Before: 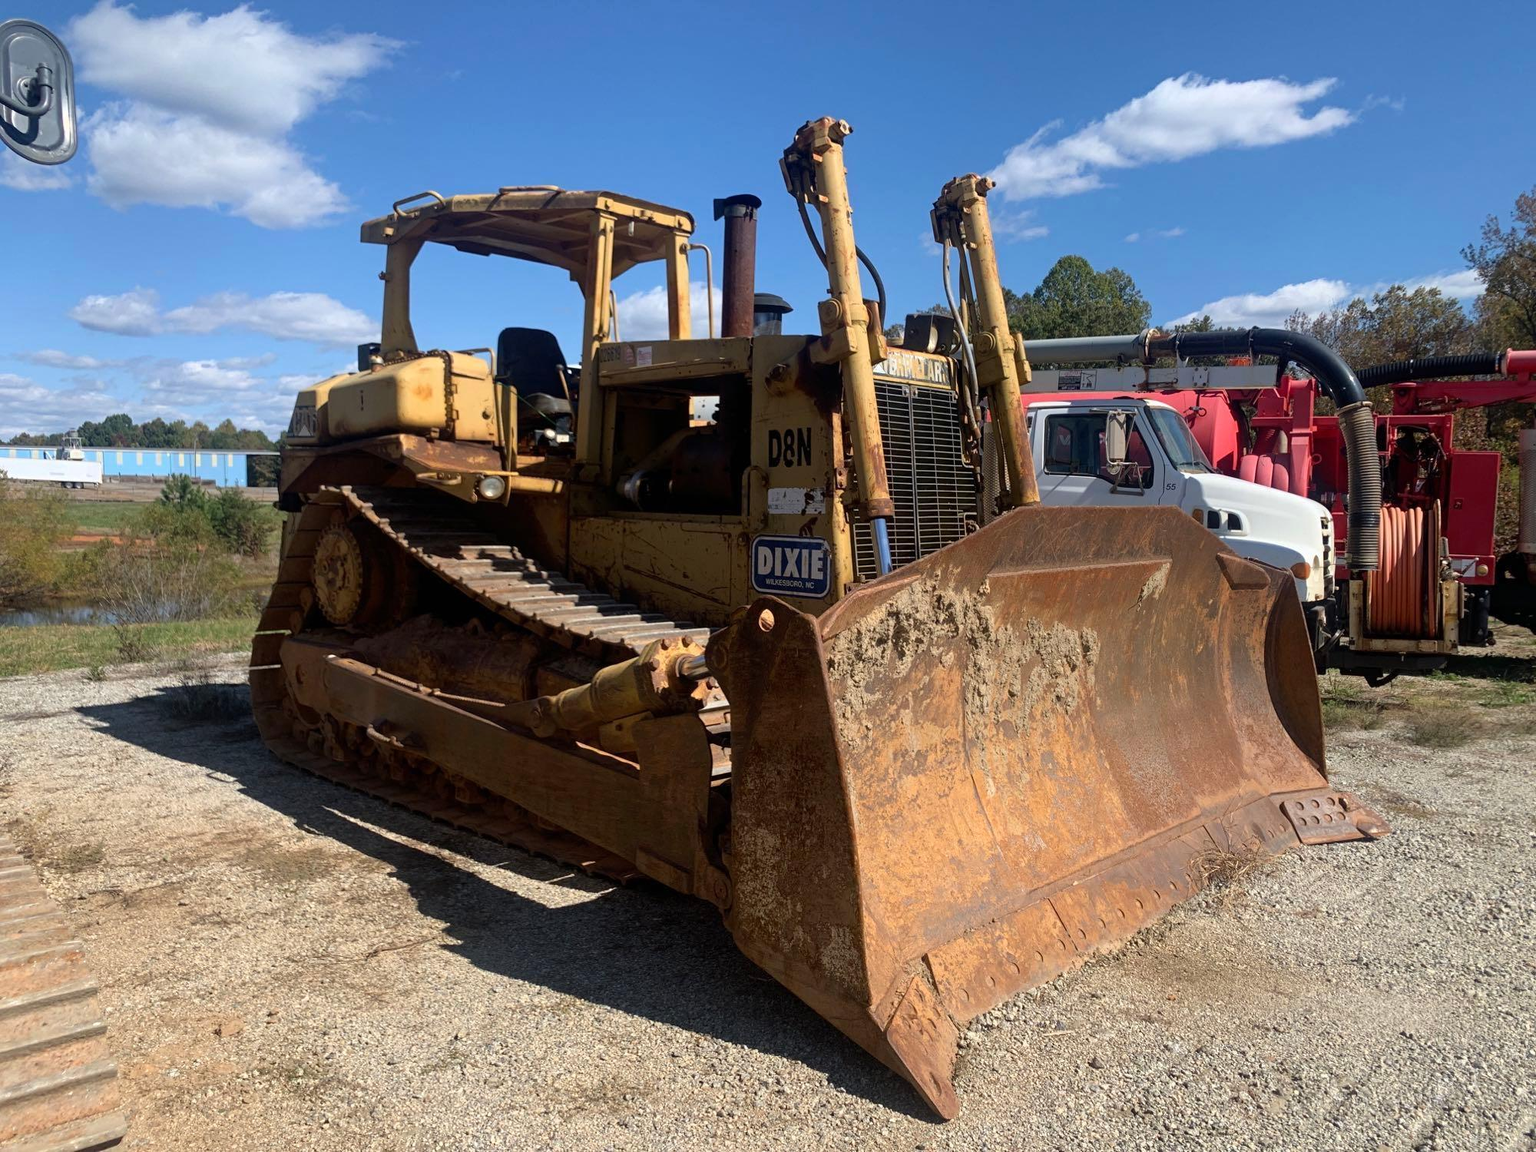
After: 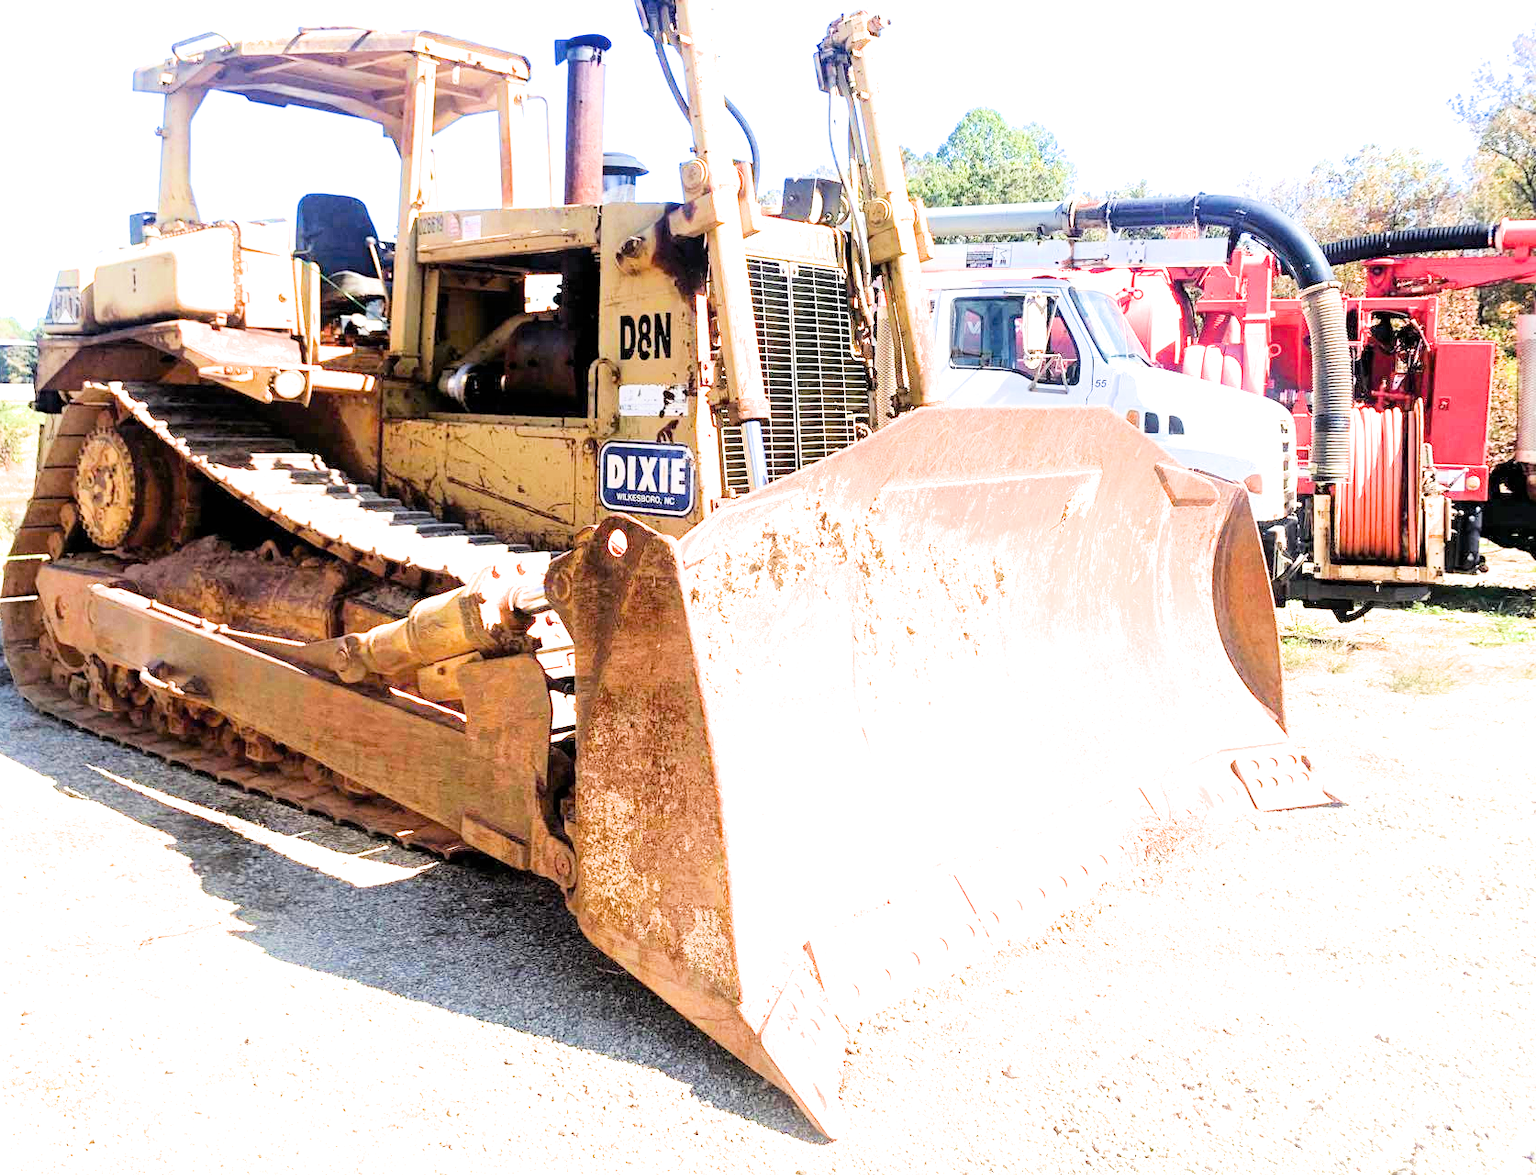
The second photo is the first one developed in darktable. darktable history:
exposure: black level correction 0, exposure 3.956 EV, compensate highlight preservation false
crop: left 16.29%, top 14.4%
filmic rgb: black relative exposure -5.13 EV, white relative exposure 3.99 EV, hardness 2.9, contrast 1.3
